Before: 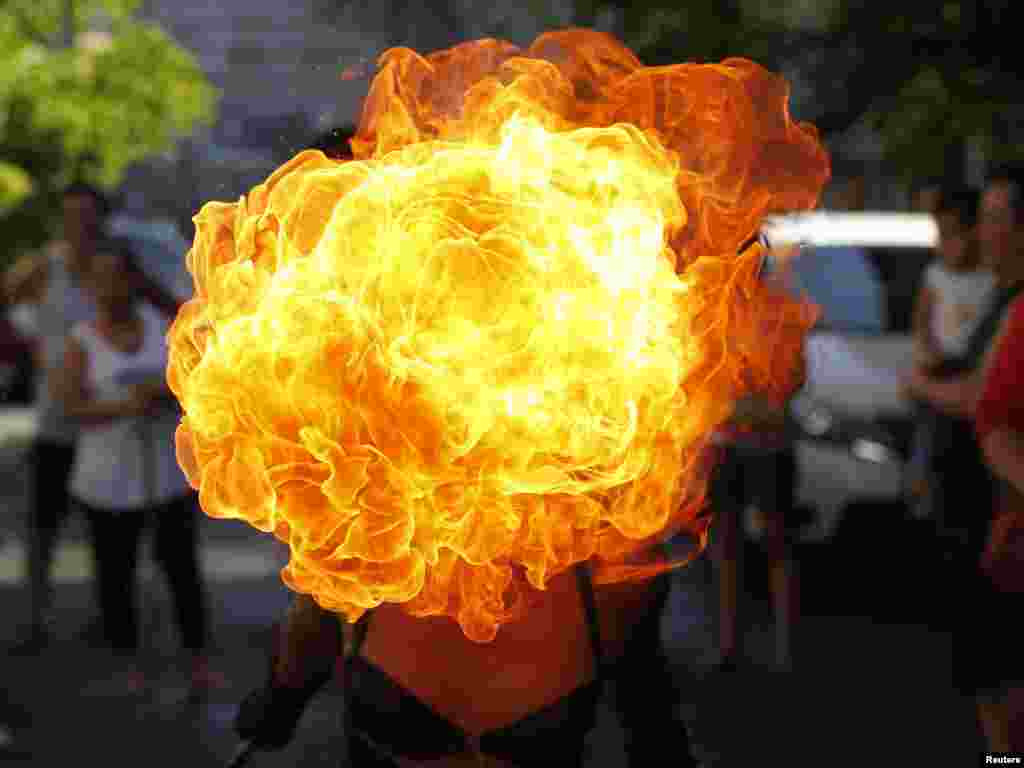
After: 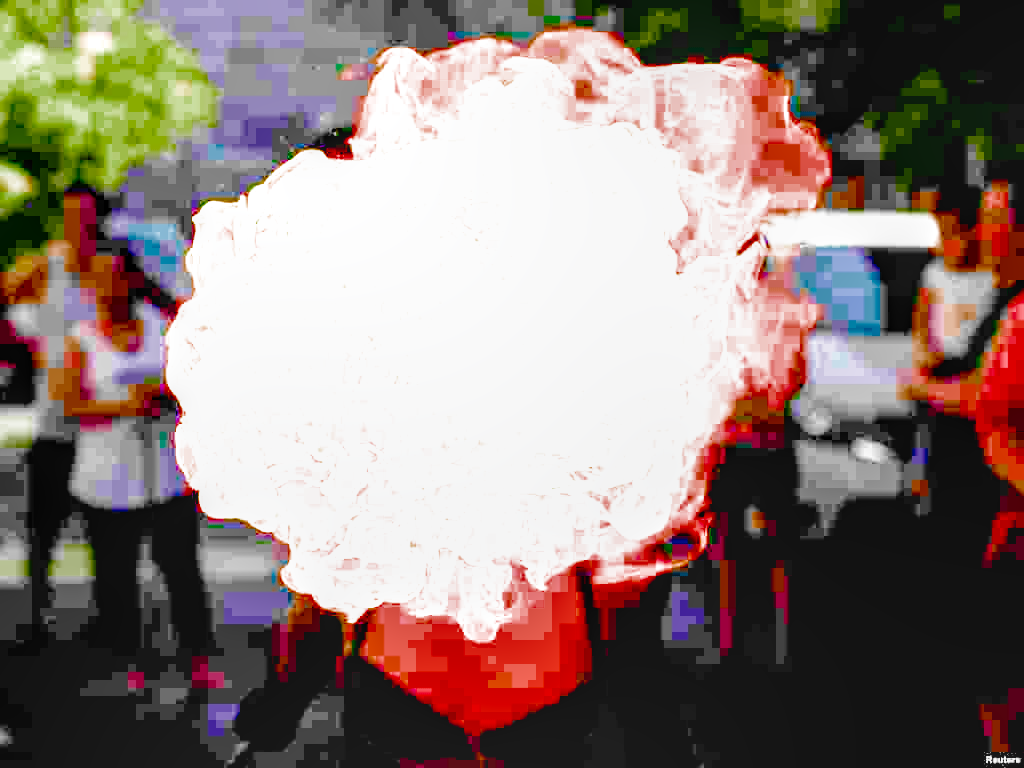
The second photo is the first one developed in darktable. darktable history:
local contrast: on, module defaults
color zones: curves: ch0 [(0, 0.425) (0.143, 0.422) (0.286, 0.42) (0.429, 0.419) (0.571, 0.419) (0.714, 0.42) (0.857, 0.422) (1, 0.425)]; ch1 [(0, 0.666) (0.143, 0.669) (0.286, 0.671) (0.429, 0.67) (0.571, 0.67) (0.714, 0.67) (0.857, 0.67) (1, 0.666)]
filmic rgb: black relative exposure -11.36 EV, white relative exposure 3.26 EV, hardness 6.68, add noise in highlights 0.102, color science v4 (2020), type of noise poissonian
tone curve: curves: ch0 [(0, 0.01) (0.052, 0.045) (0.136, 0.133) (0.275, 0.35) (0.43, 0.54) (0.676, 0.751) (0.89, 0.919) (1, 1)]; ch1 [(0, 0) (0.094, 0.081) (0.285, 0.299) (0.385, 0.403) (0.447, 0.429) (0.495, 0.496) (0.544, 0.552) (0.589, 0.612) (0.722, 0.728) (1, 1)]; ch2 [(0, 0) (0.257, 0.217) (0.43, 0.421) (0.498, 0.507) (0.531, 0.544) (0.56, 0.579) (0.625, 0.642) (1, 1)], preserve colors none
exposure: black level correction 0, exposure 1.39 EV, compensate highlight preservation false
color balance rgb: global offset › luminance -1.446%, perceptual saturation grading › global saturation 18.151%, global vibrance 20%
